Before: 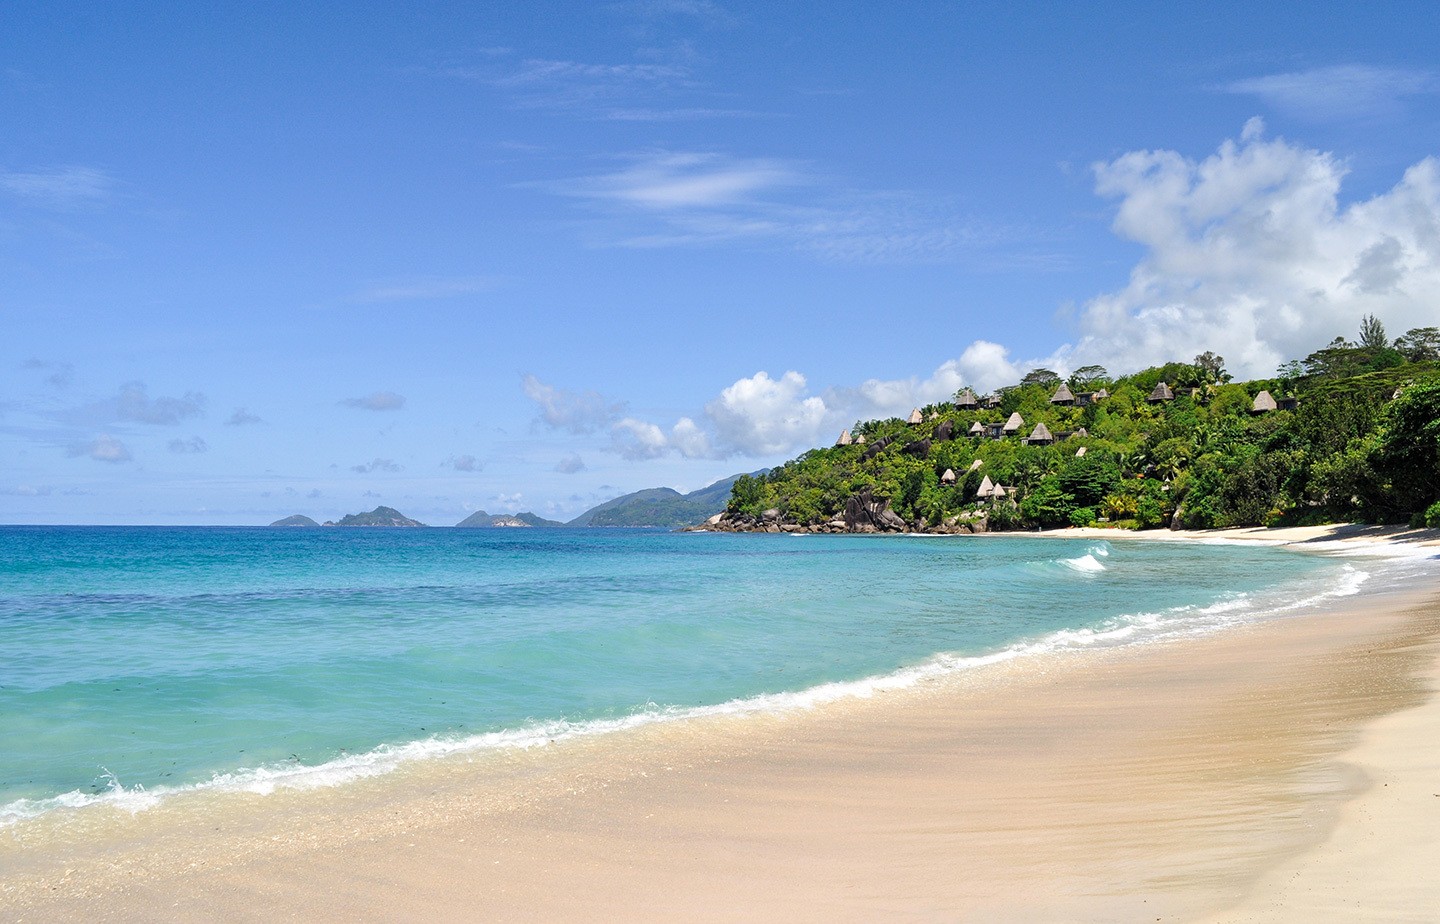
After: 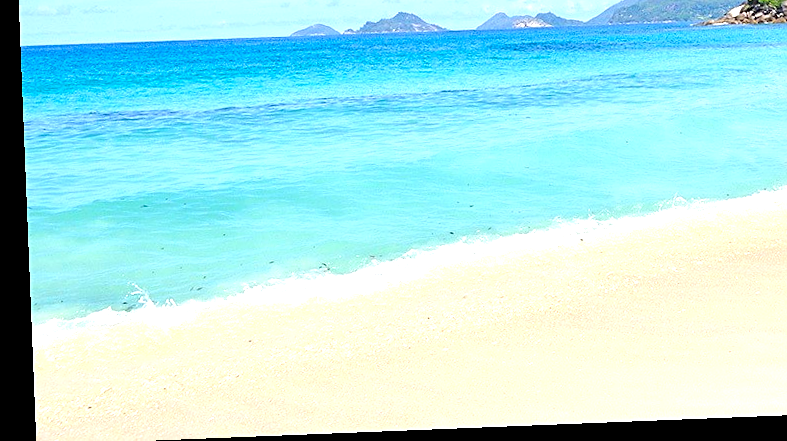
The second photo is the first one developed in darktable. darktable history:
crop and rotate: top 54.778%, right 46.61%, bottom 0.159%
sharpen: on, module defaults
exposure: exposure 0.95 EV, compensate highlight preservation false
contrast brightness saturation: brightness 0.09, saturation 0.19
rotate and perspective: rotation -2.29°, automatic cropping off
